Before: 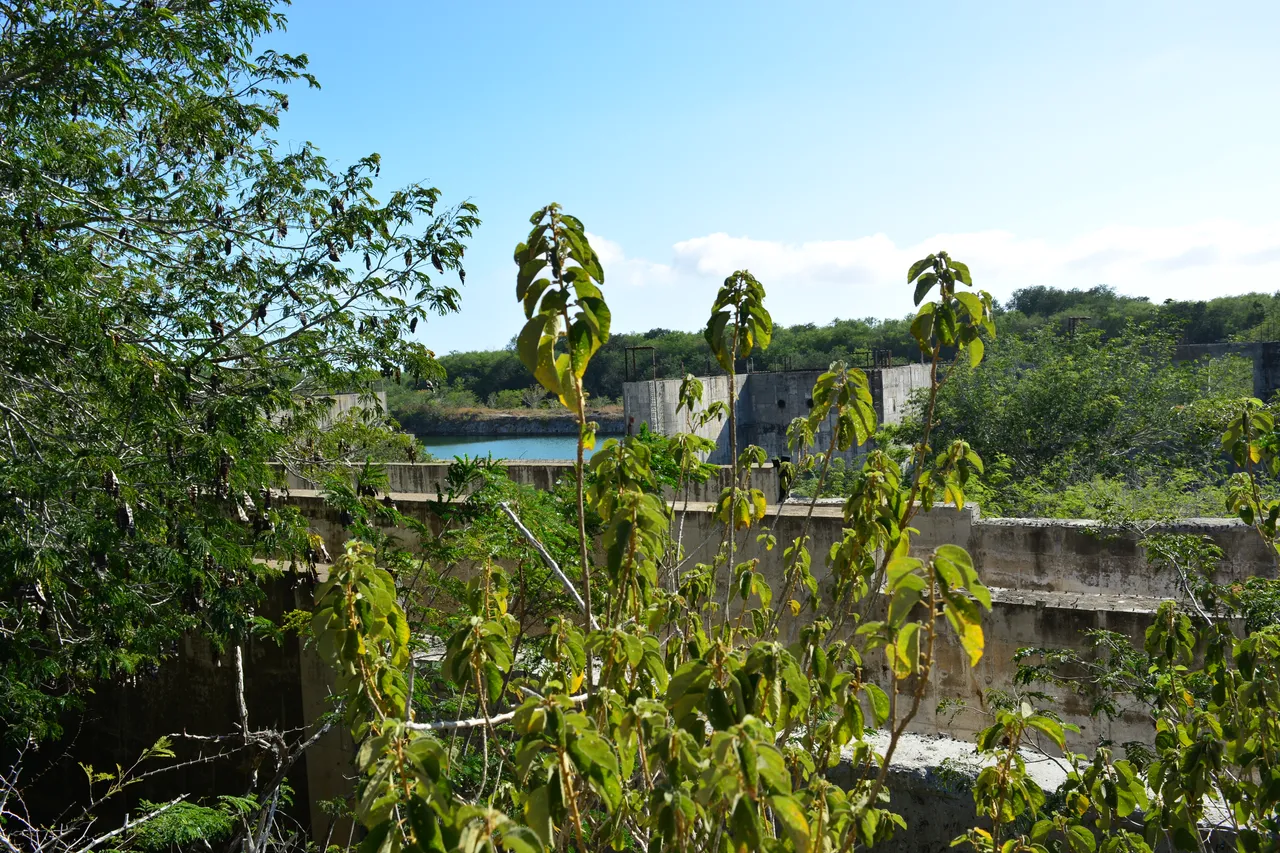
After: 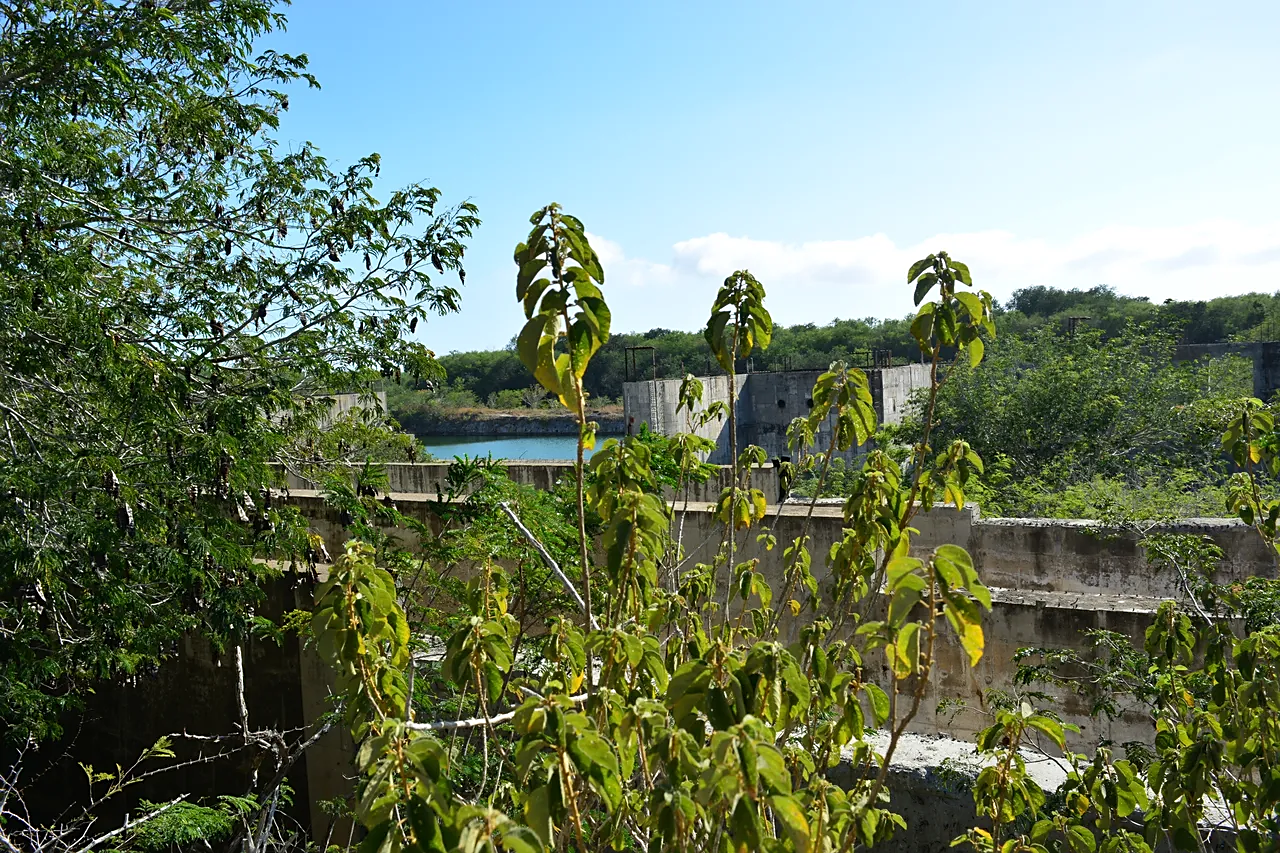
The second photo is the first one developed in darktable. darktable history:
sharpen: radius 1.887, amount 0.399, threshold 1.355
